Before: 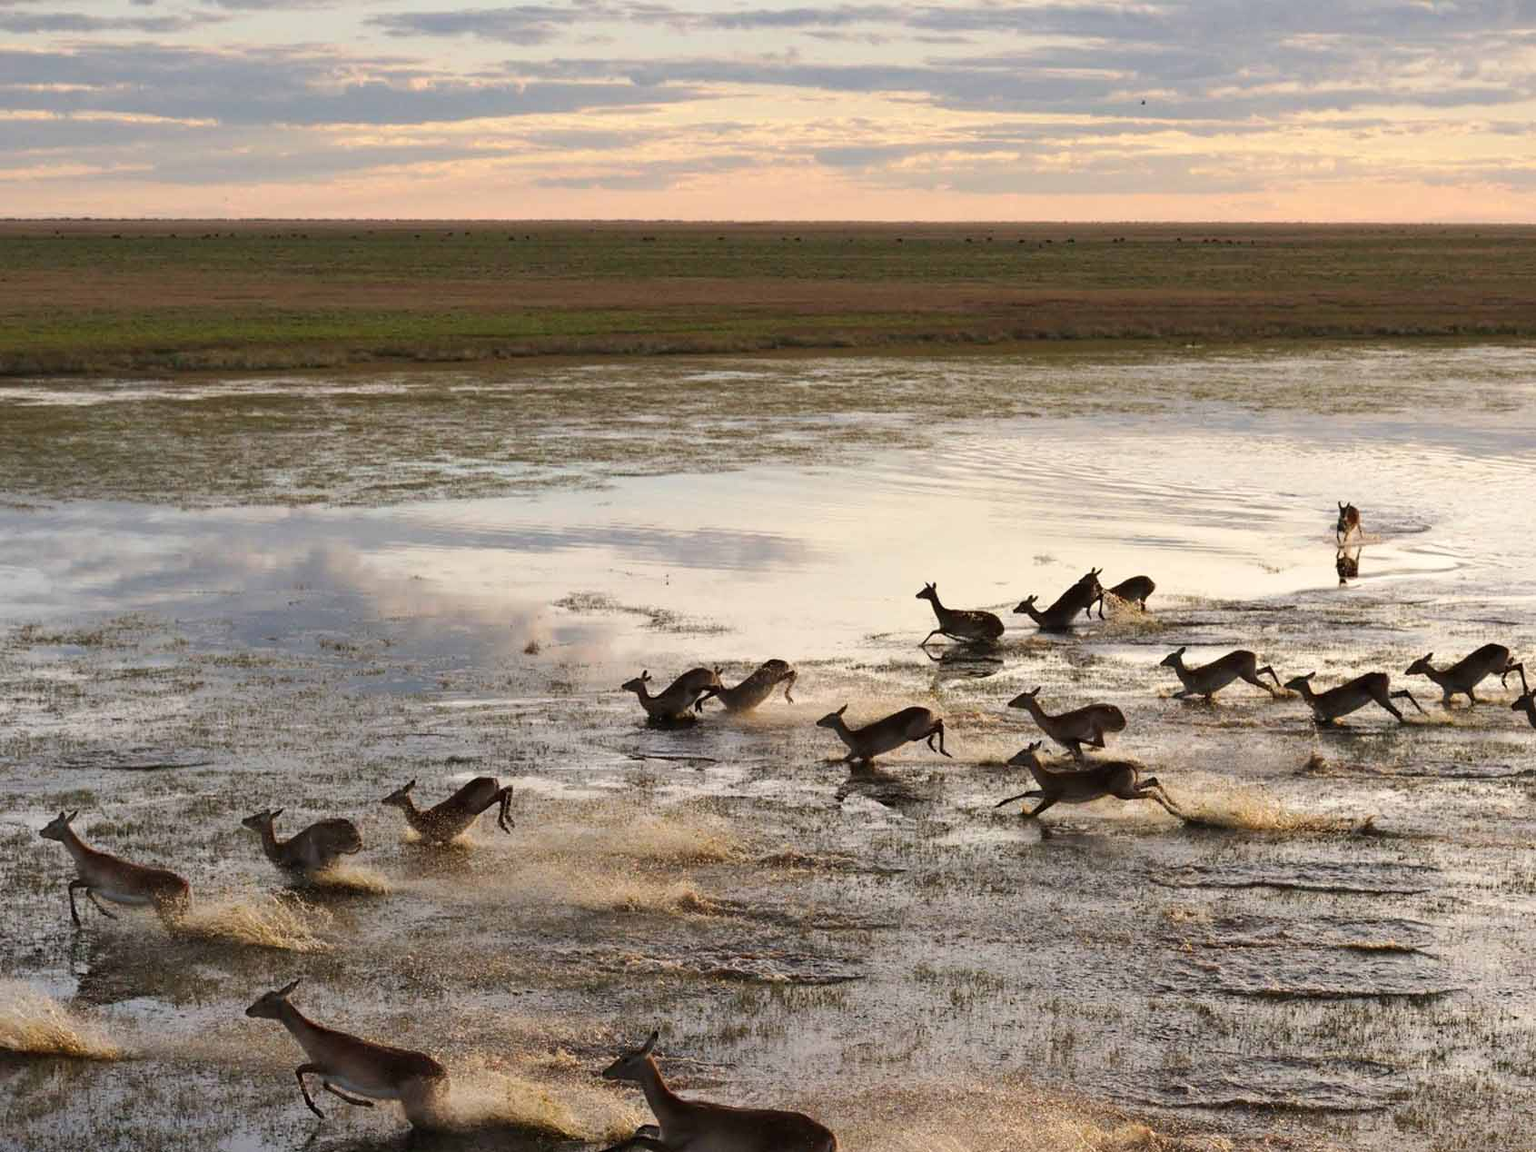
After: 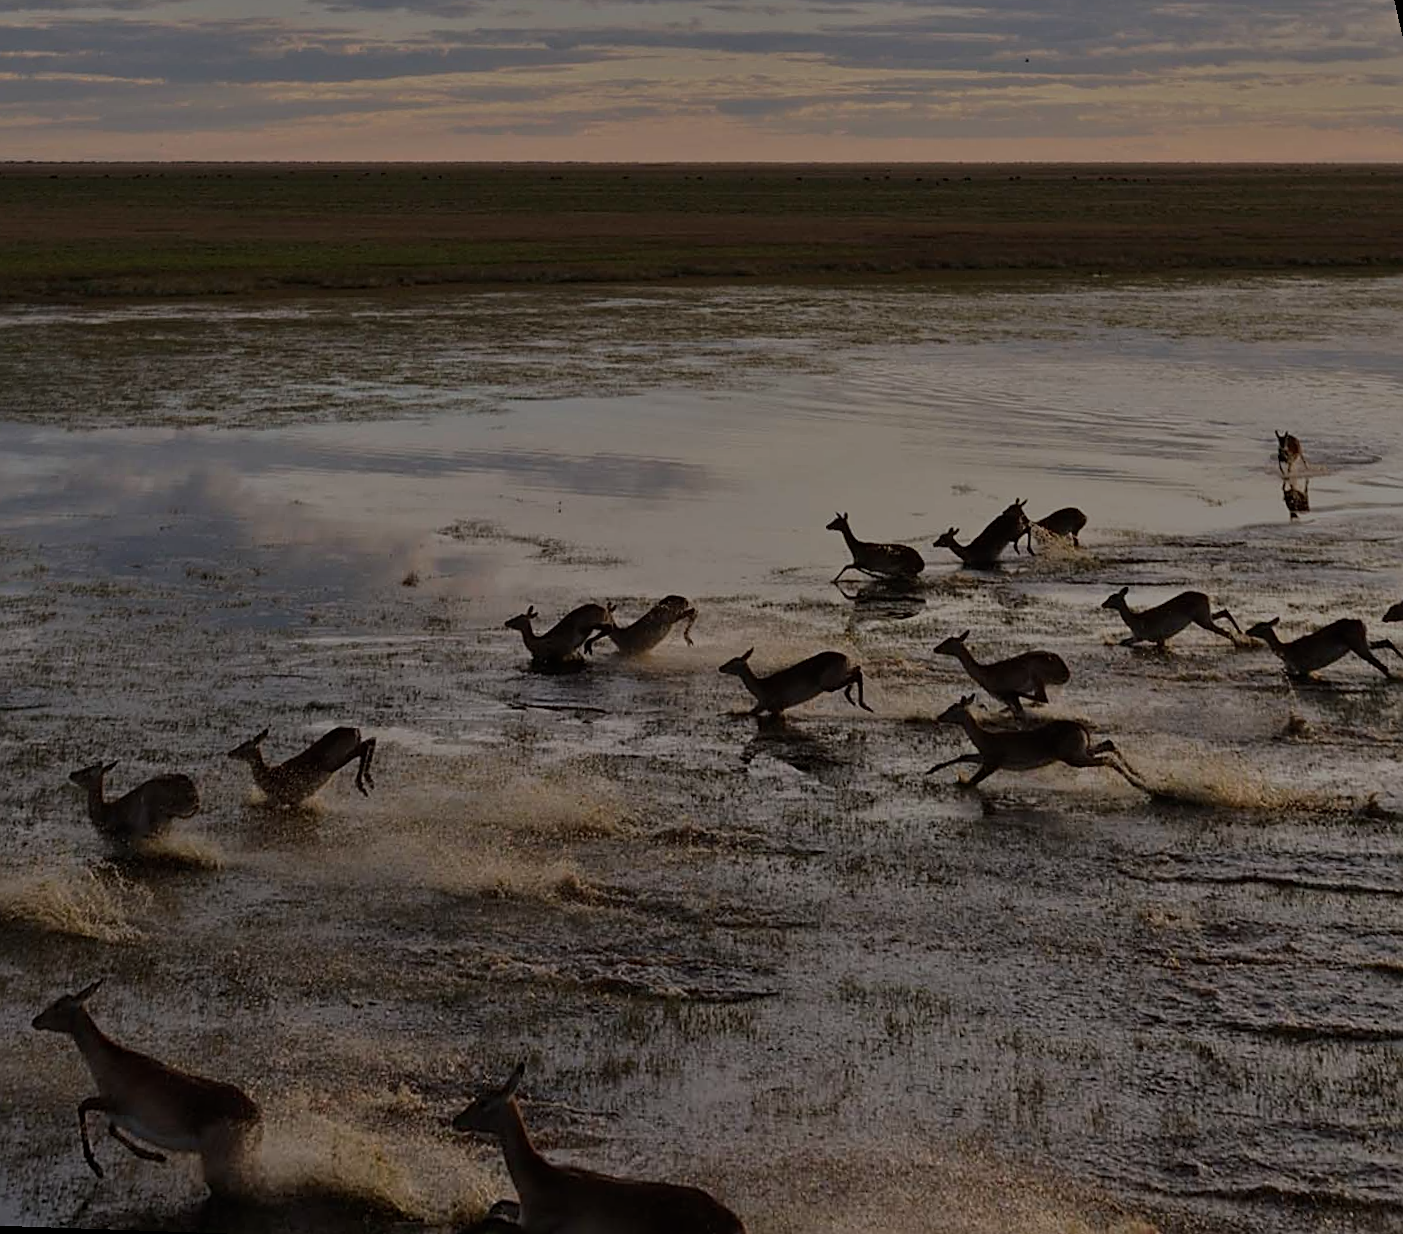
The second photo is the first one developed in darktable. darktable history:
rotate and perspective: rotation 0.72°, lens shift (vertical) -0.352, lens shift (horizontal) -0.051, crop left 0.152, crop right 0.859, crop top 0.019, crop bottom 0.964
contrast brightness saturation: saturation -0.05
tone equalizer: -8 EV -2 EV, -7 EV -2 EV, -6 EV -2 EV, -5 EV -2 EV, -4 EV -2 EV, -3 EV -2 EV, -2 EV -2 EV, -1 EV -1.63 EV, +0 EV -2 EV
sharpen: on, module defaults
white balance: red 1.004, blue 1.024
